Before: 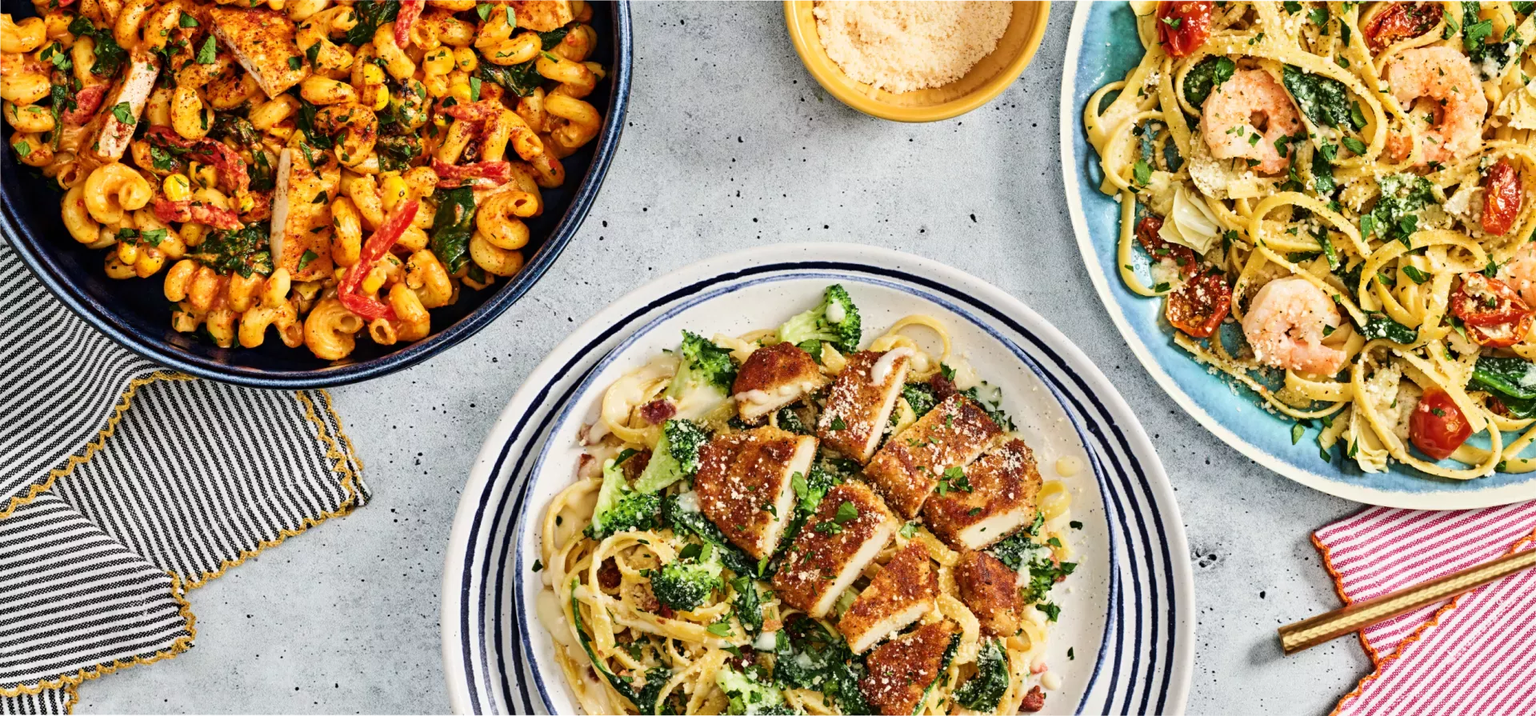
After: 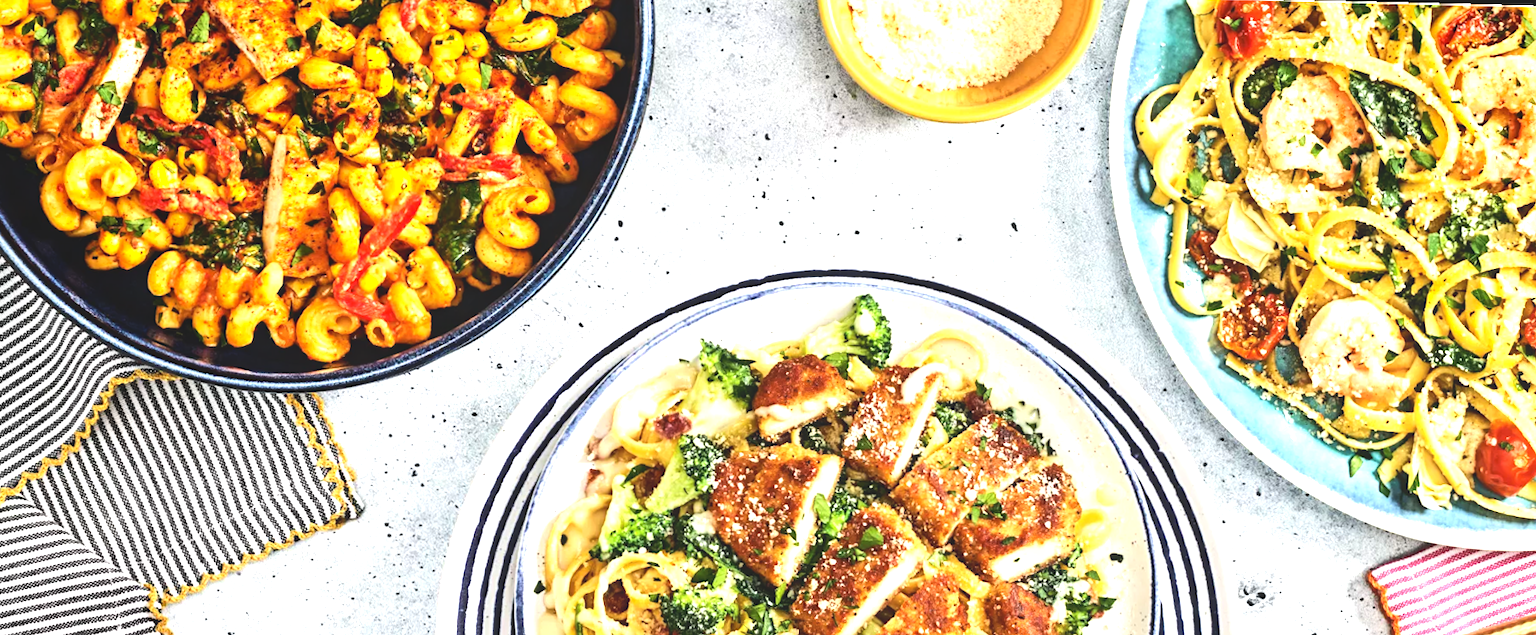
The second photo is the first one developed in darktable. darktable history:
crop and rotate: angle 0.2°, left 0.275%, right 3.127%, bottom 14.18%
exposure: black level correction 0, exposure 0.5 EV, compensate highlight preservation false
rotate and perspective: rotation 1.57°, crop left 0.018, crop right 0.982, crop top 0.039, crop bottom 0.961
local contrast: highlights 68%, shadows 68%, detail 82%, midtone range 0.325
tone equalizer: -8 EV -0.75 EV, -7 EV -0.7 EV, -6 EV -0.6 EV, -5 EV -0.4 EV, -3 EV 0.4 EV, -2 EV 0.6 EV, -1 EV 0.7 EV, +0 EV 0.75 EV, edges refinement/feathering 500, mask exposure compensation -1.57 EV, preserve details no
